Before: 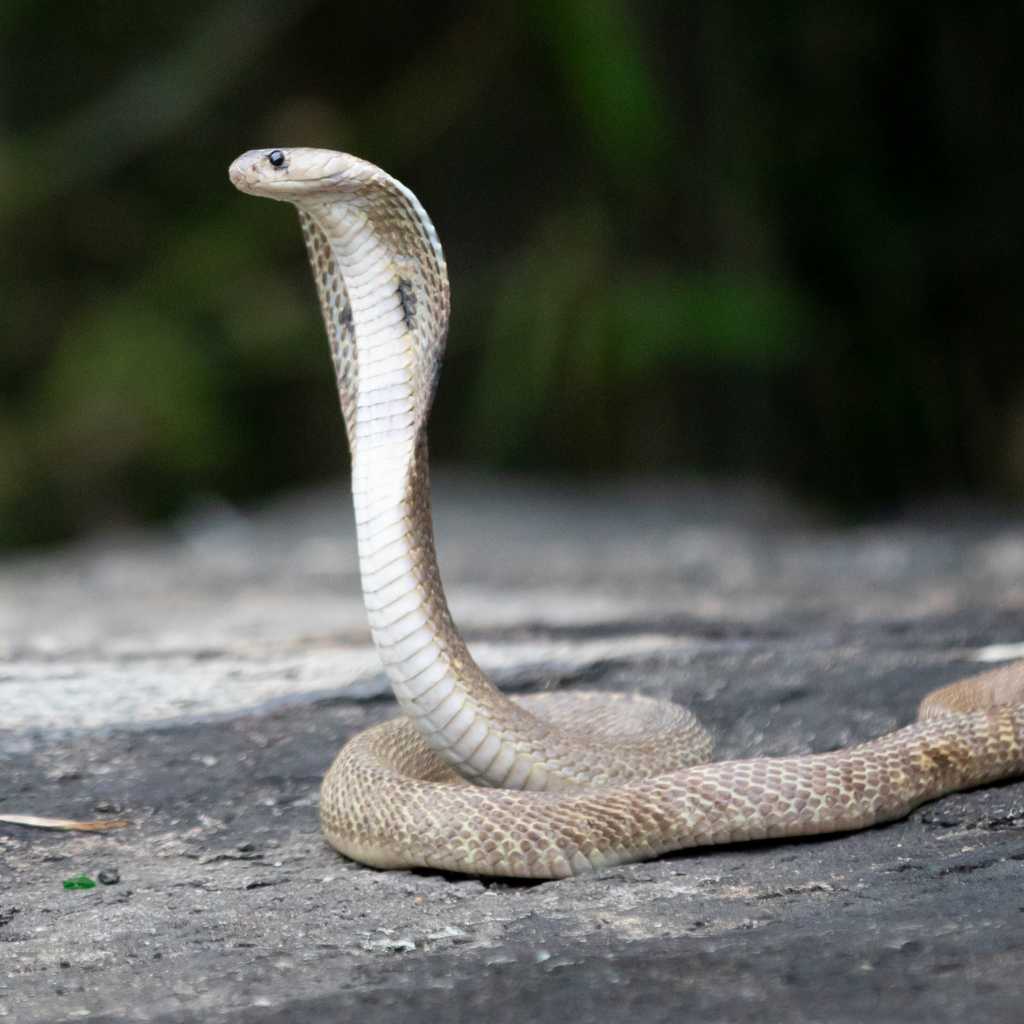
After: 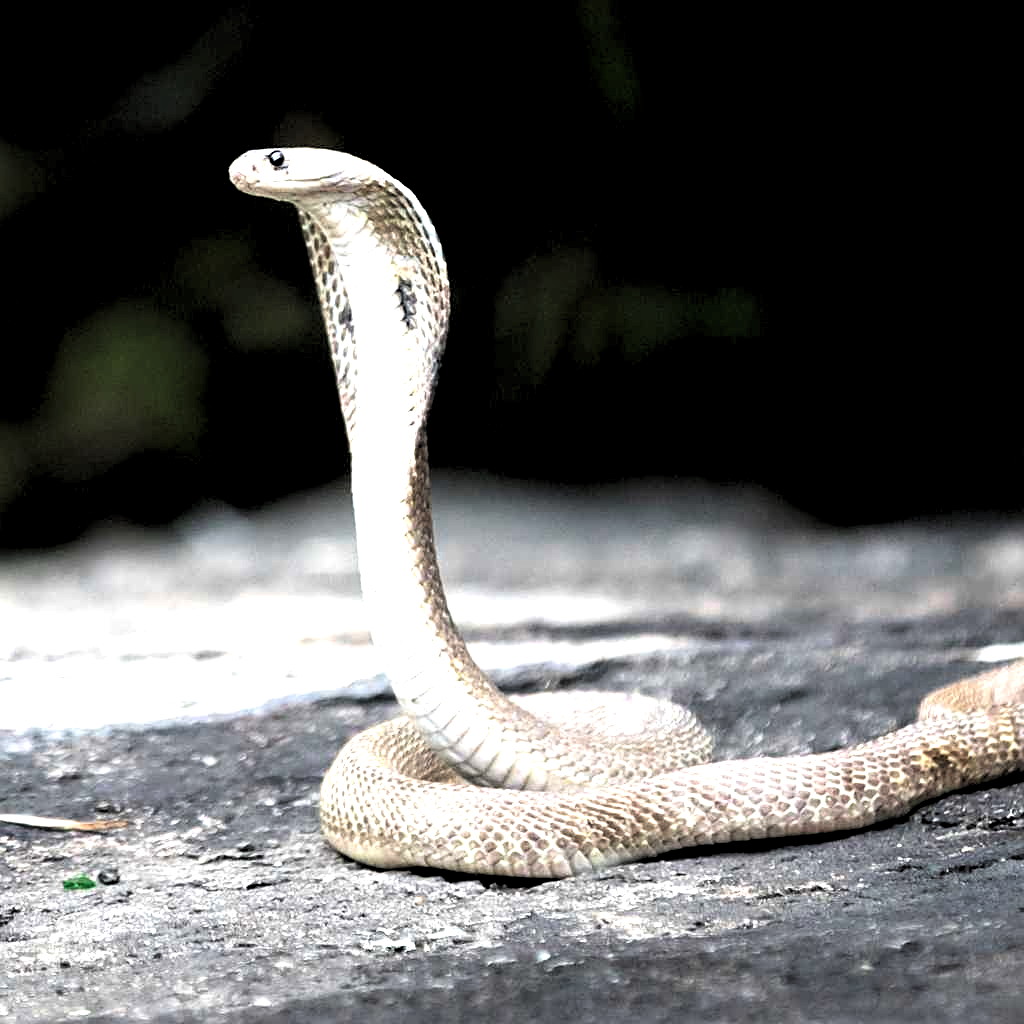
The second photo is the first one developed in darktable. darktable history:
exposure: exposure 0.424 EV, compensate exposure bias true, compensate highlight preservation false
sharpen: on, module defaults
tone equalizer: -8 EV -0.415 EV, -7 EV -0.354 EV, -6 EV -0.358 EV, -5 EV -0.222 EV, -3 EV 0.245 EV, -2 EV 0.305 EV, -1 EV 0.366 EV, +0 EV 0.393 EV, mask exposure compensation -0.515 EV
levels: levels [0.182, 0.542, 0.902]
